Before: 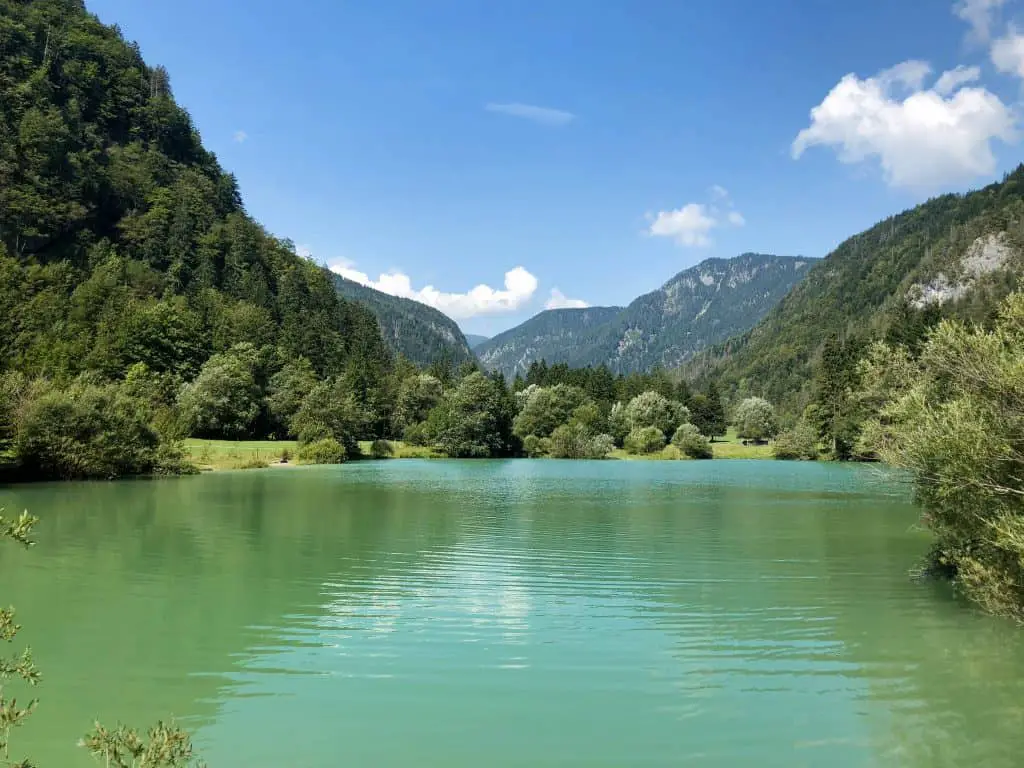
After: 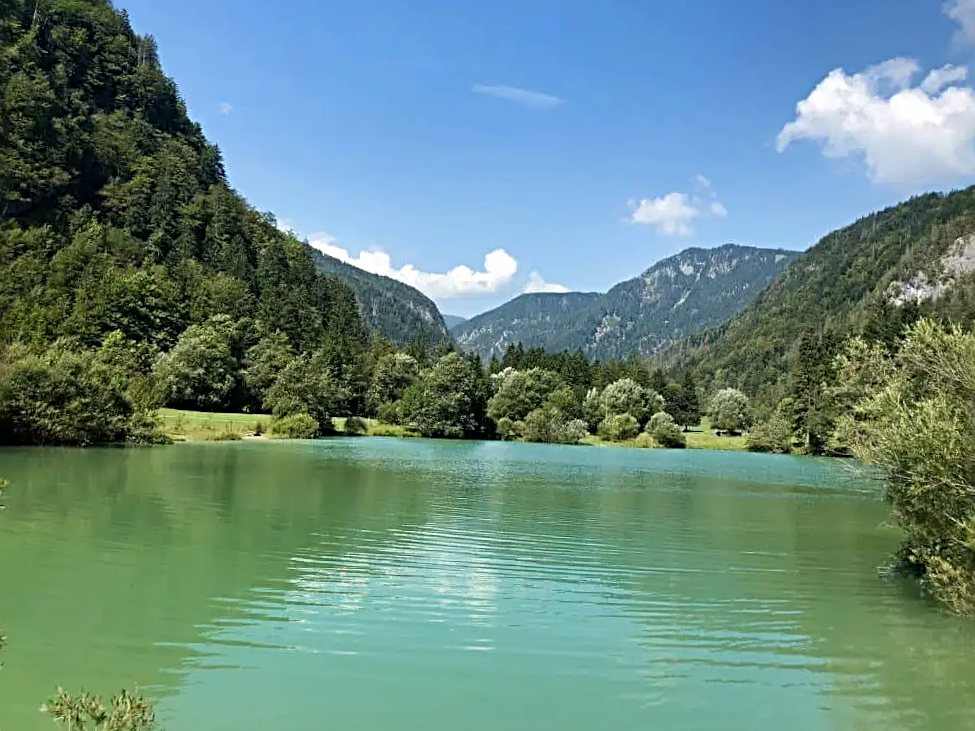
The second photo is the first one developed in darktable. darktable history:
crop and rotate: angle -2.17°
sharpen: radius 3.968
